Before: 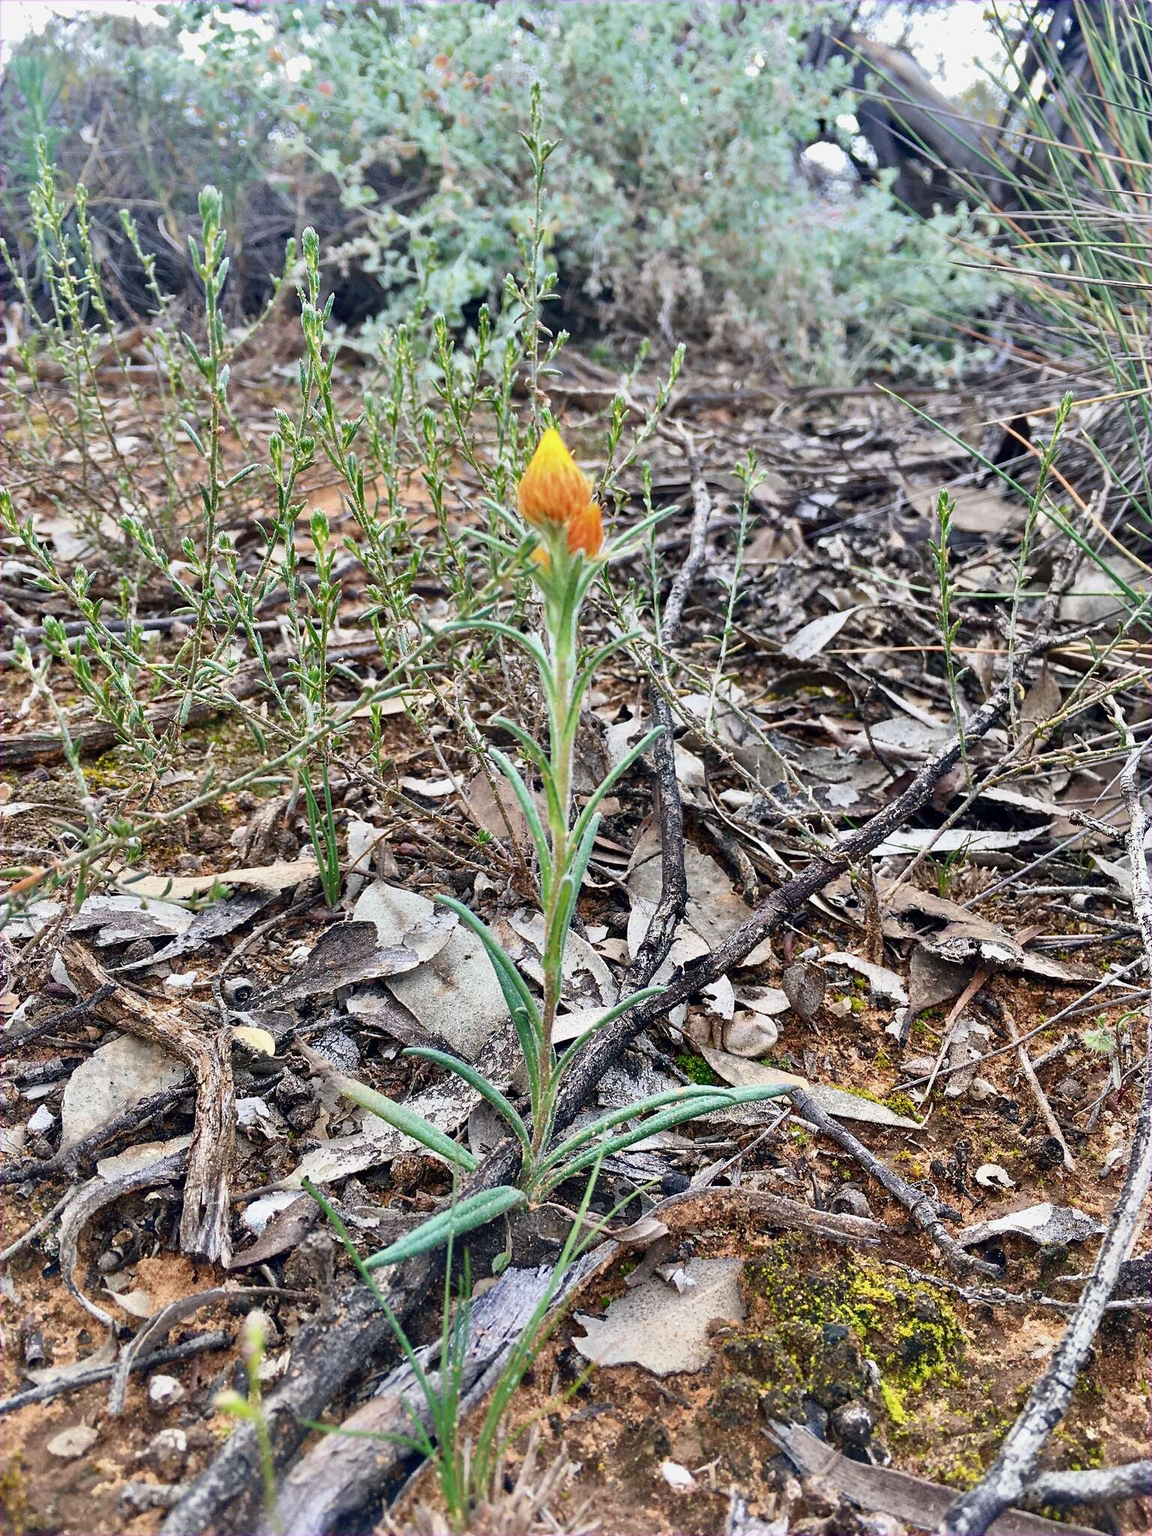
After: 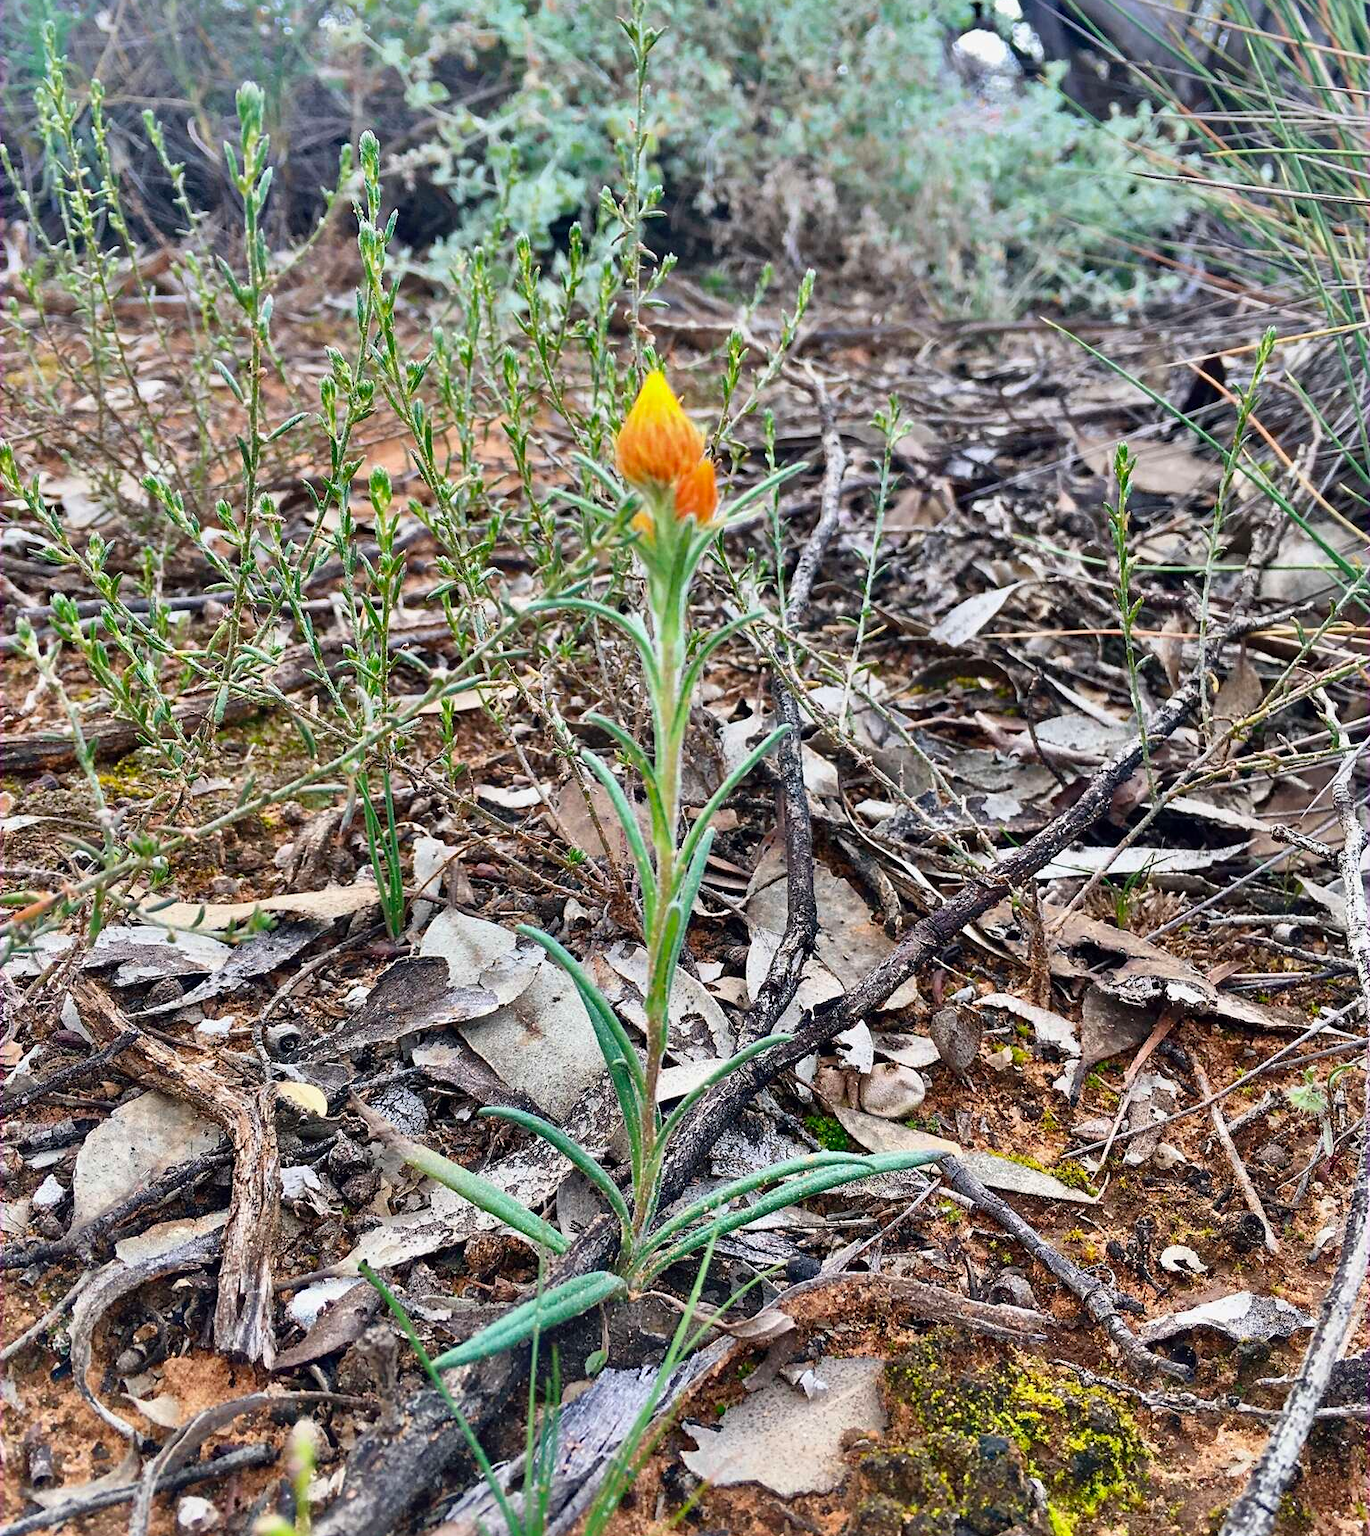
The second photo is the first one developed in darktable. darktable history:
crop: top 7.626%, bottom 8.251%
tone equalizer: on, module defaults
